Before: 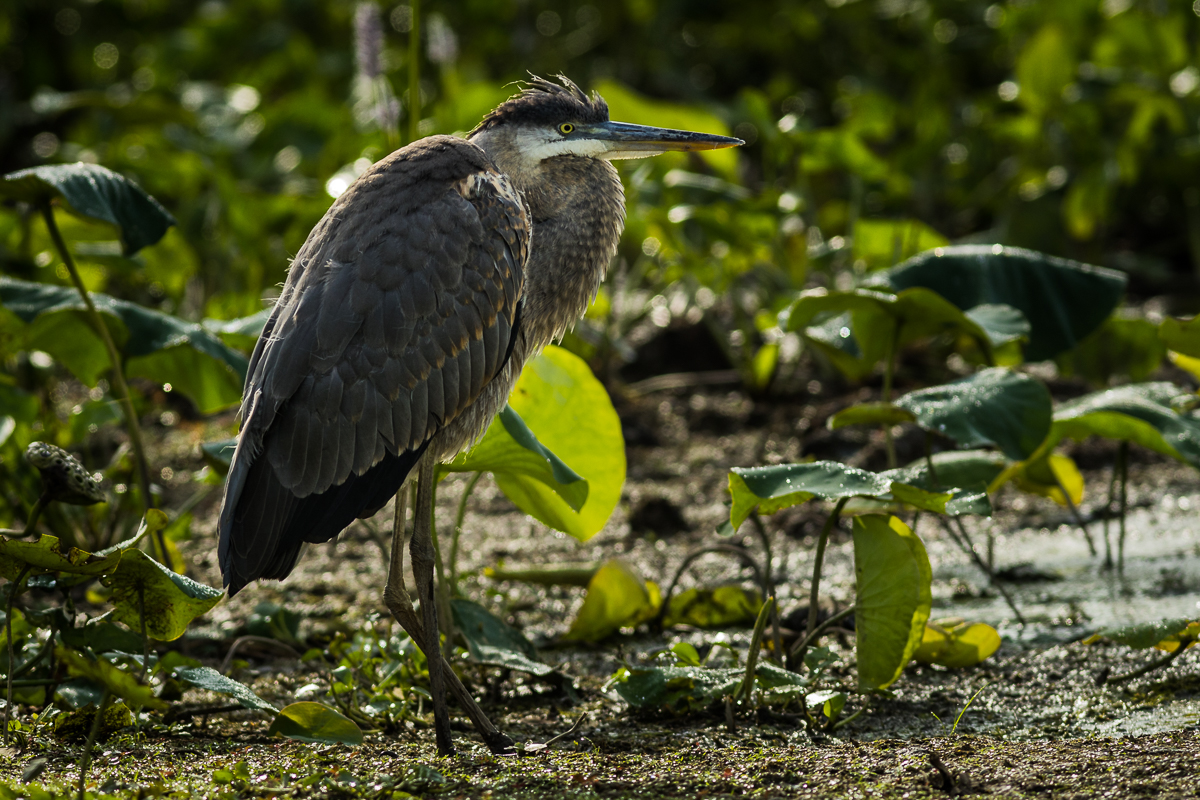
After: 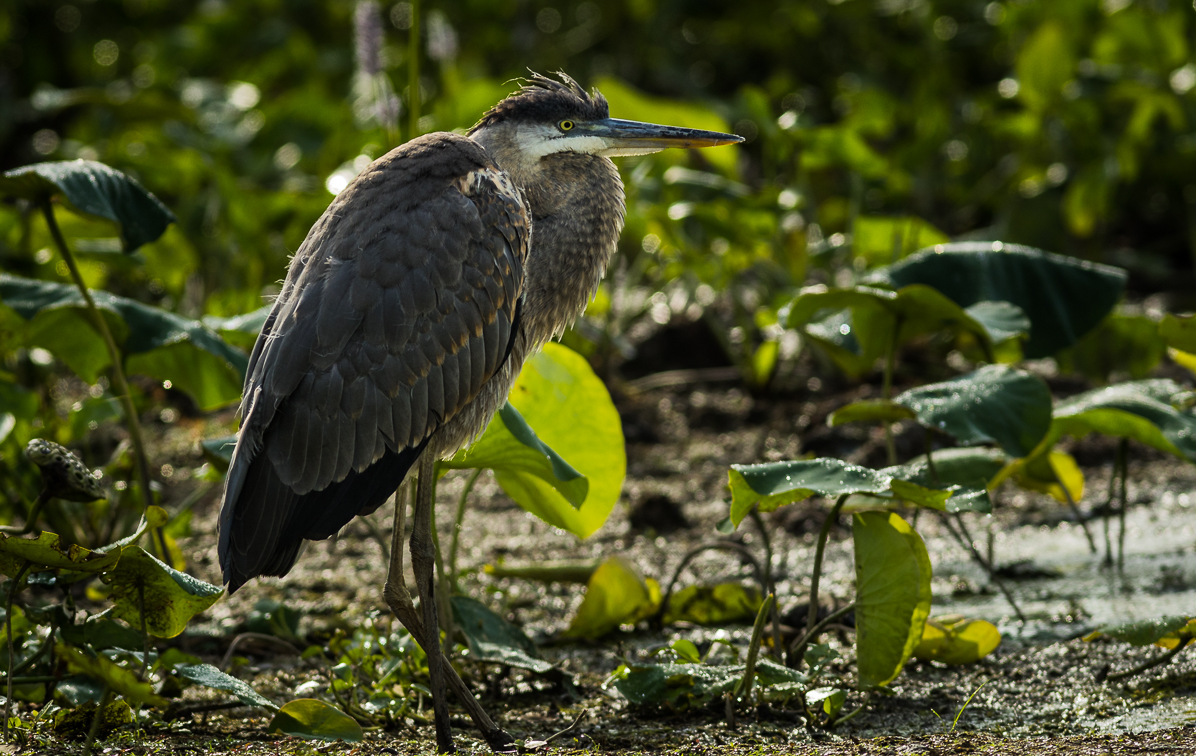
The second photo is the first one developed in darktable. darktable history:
crop: top 0.442%, right 0.256%, bottom 5.019%
